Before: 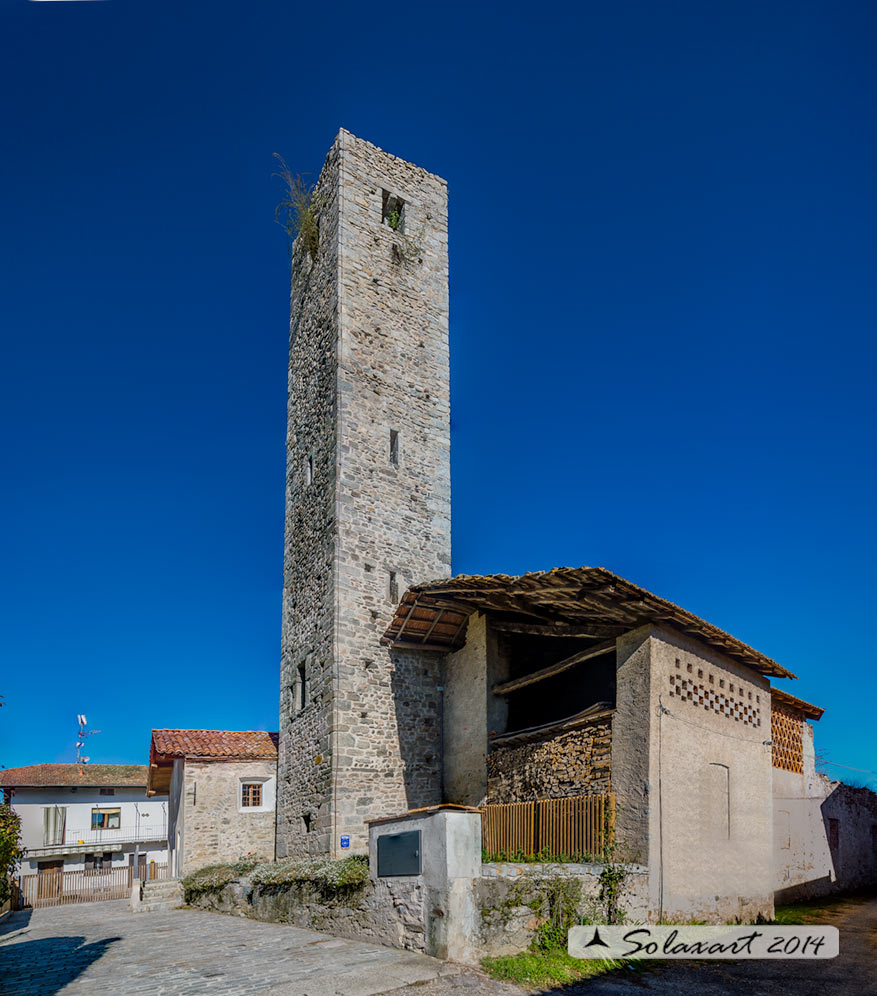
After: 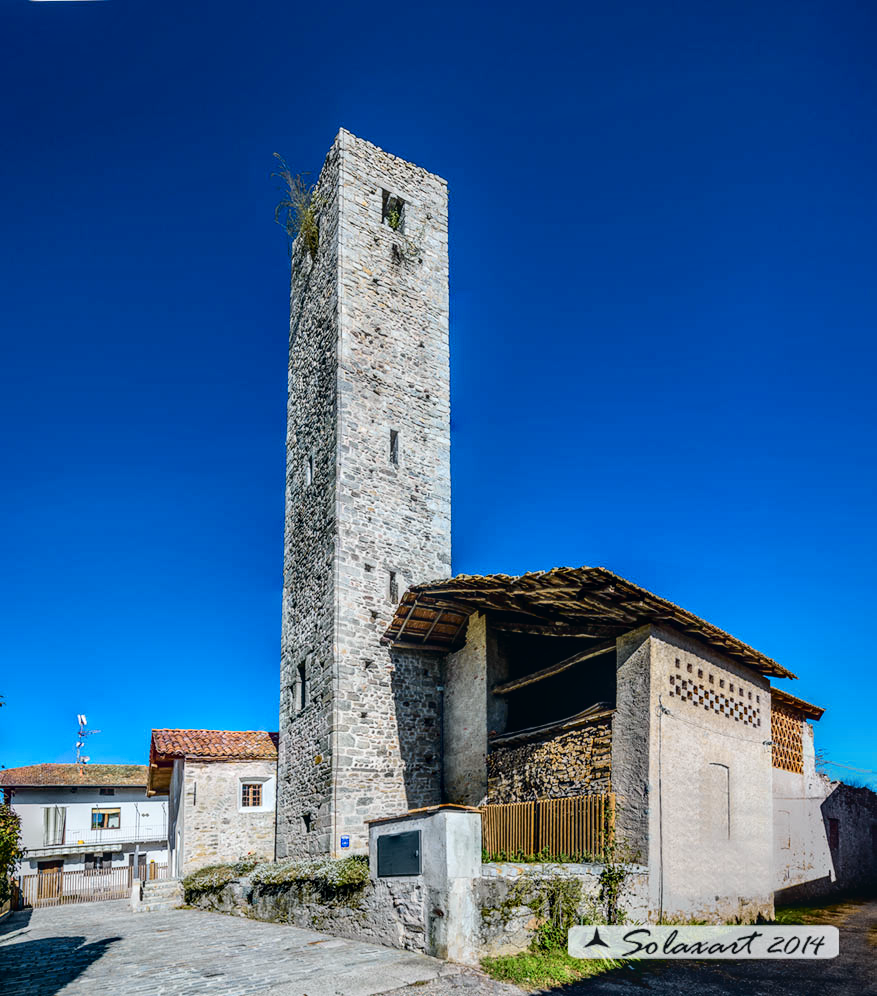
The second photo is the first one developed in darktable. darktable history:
local contrast: on, module defaults
contrast equalizer: octaves 7, y [[0.6 ×6], [0.55 ×6], [0 ×6], [0 ×6], [0 ×6]], mix 0.15
tone curve: curves: ch0 [(0, 0.023) (0.087, 0.065) (0.184, 0.168) (0.45, 0.54) (0.57, 0.683) (0.722, 0.825) (0.877, 0.948) (1, 1)]; ch1 [(0, 0) (0.388, 0.369) (0.44, 0.44) (0.489, 0.481) (0.534, 0.528) (0.657, 0.655) (1, 1)]; ch2 [(0, 0) (0.353, 0.317) (0.408, 0.427) (0.472, 0.46) (0.5, 0.488) (0.537, 0.518) (0.576, 0.592) (0.625, 0.631) (1, 1)], color space Lab, independent channels, preserve colors none
